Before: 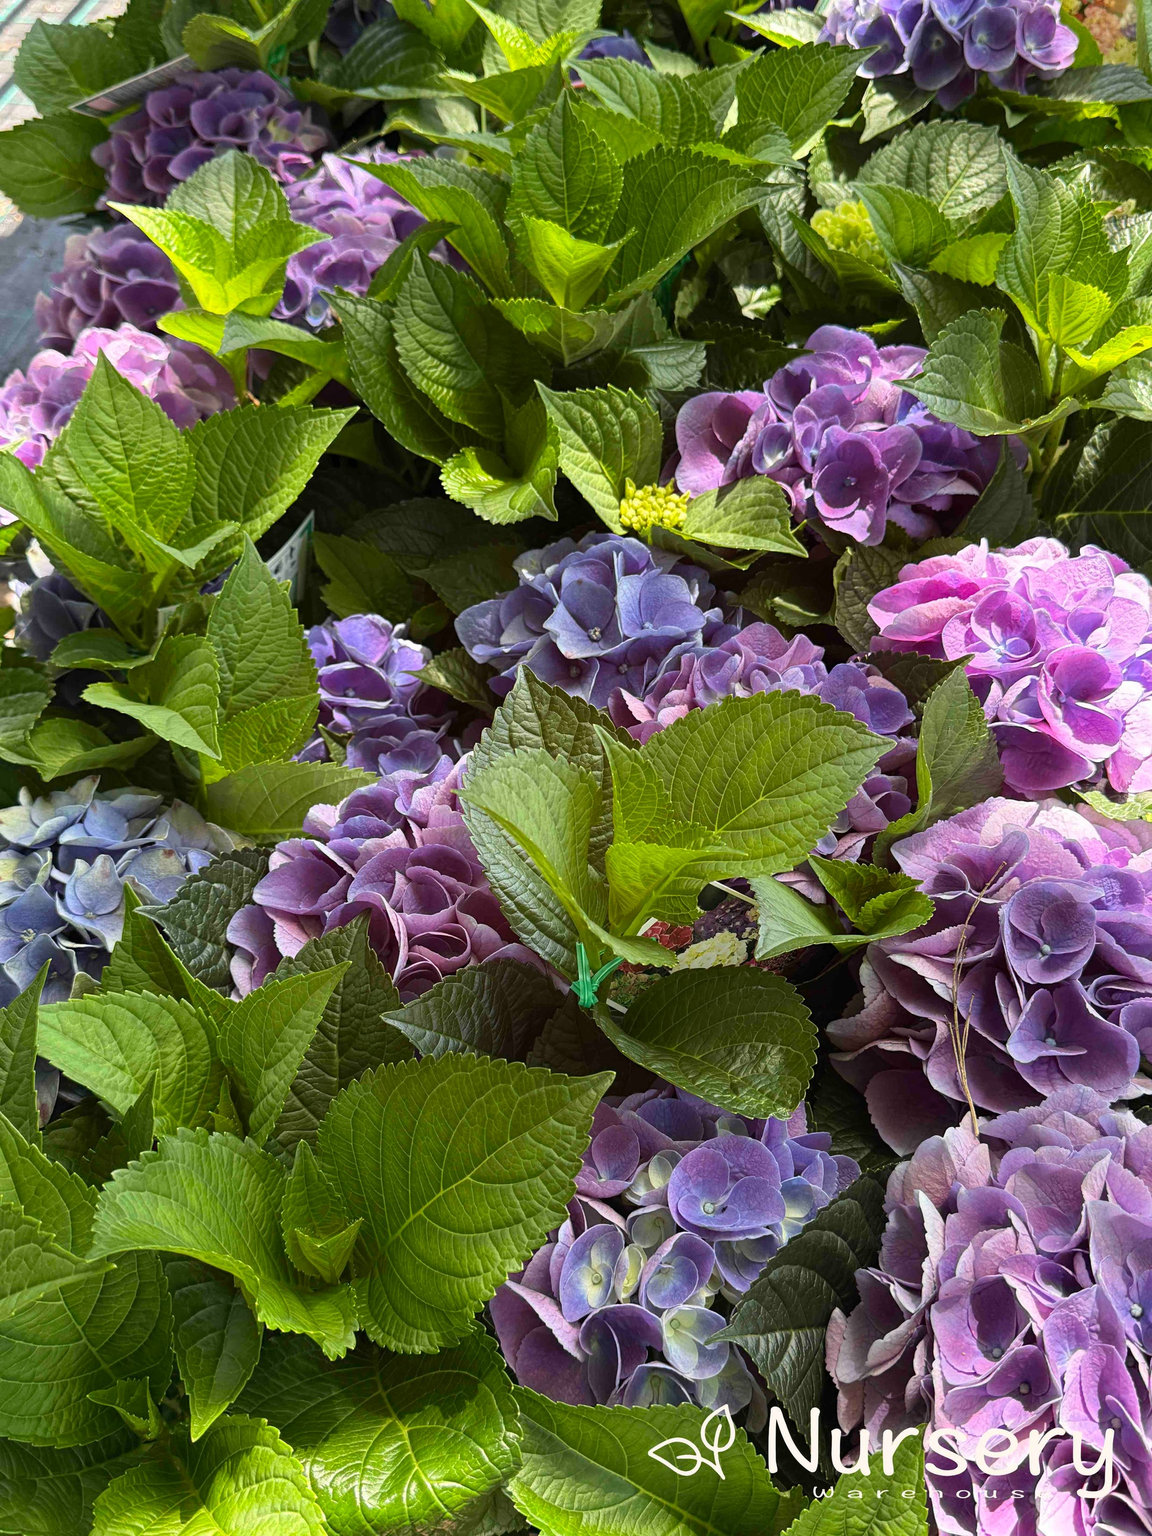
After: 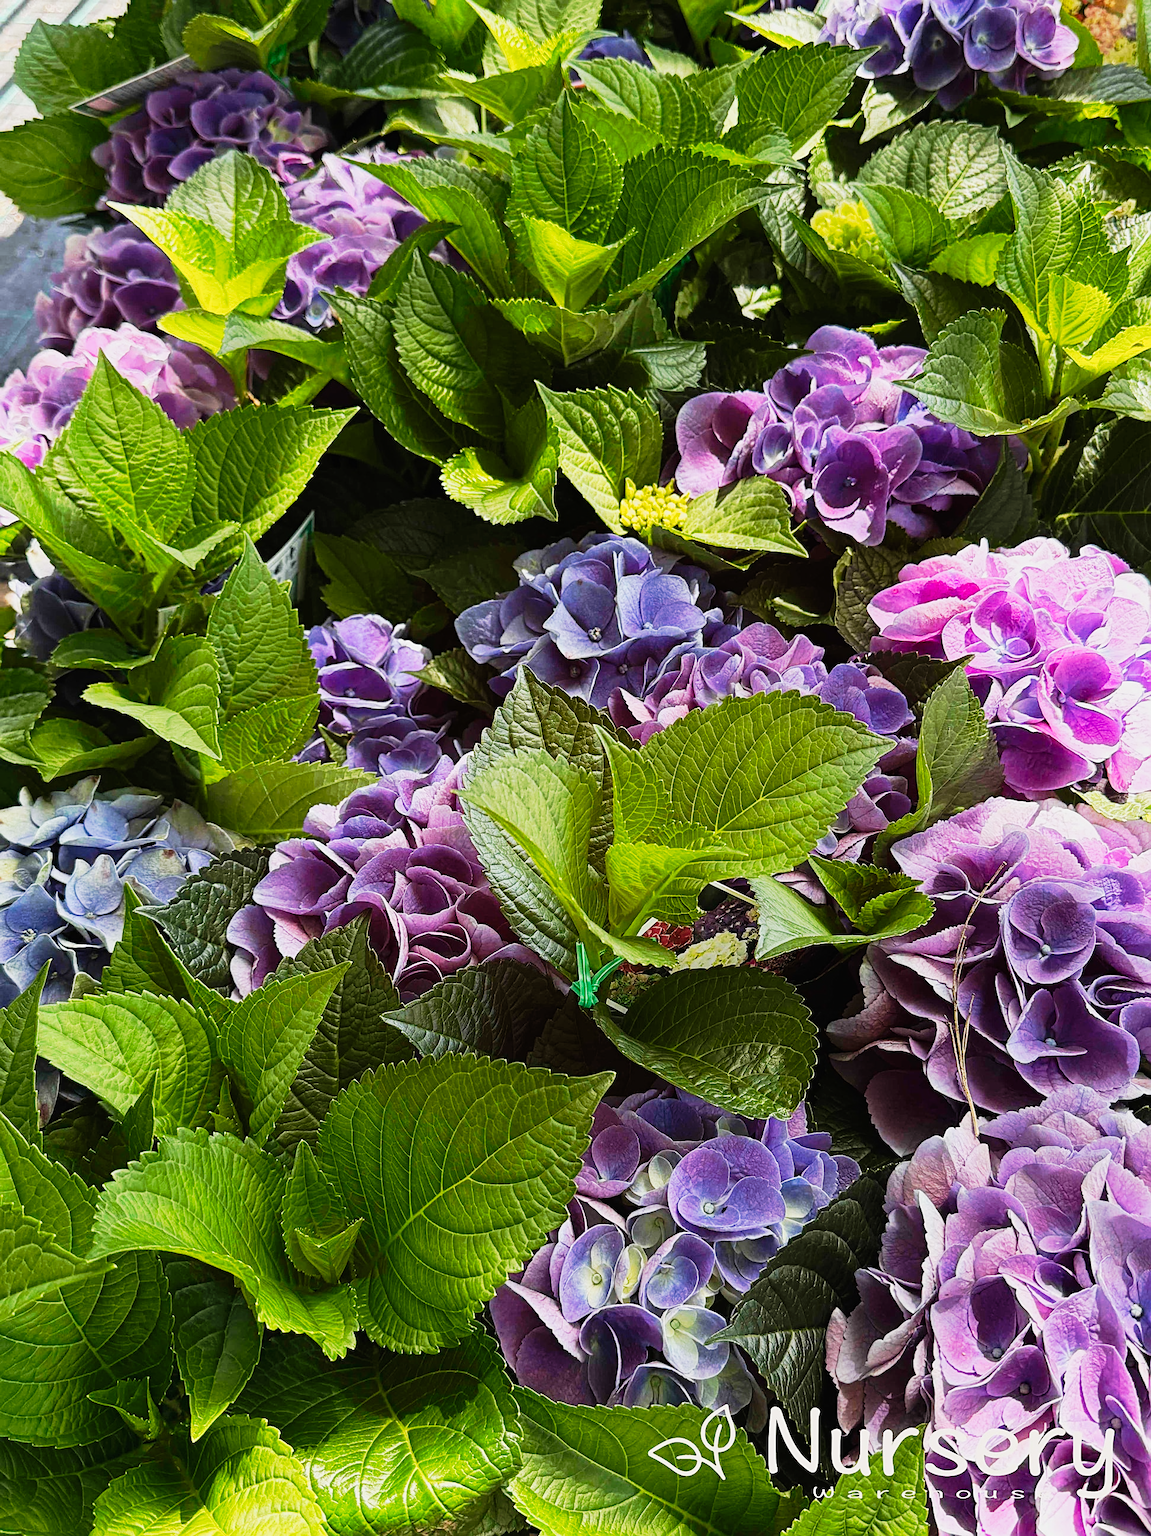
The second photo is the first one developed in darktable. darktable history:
sharpen: on, module defaults
tone curve: curves: ch0 [(0, 0.008) (0.081, 0.044) (0.177, 0.123) (0.283, 0.253) (0.427, 0.441) (0.495, 0.524) (0.661, 0.756) (0.796, 0.859) (1, 0.951)]; ch1 [(0, 0) (0.161, 0.092) (0.35, 0.33) (0.392, 0.392) (0.427, 0.426) (0.479, 0.472) (0.505, 0.5) (0.521, 0.519) (0.567, 0.556) (0.583, 0.588) (0.625, 0.627) (0.678, 0.733) (1, 1)]; ch2 [(0, 0) (0.346, 0.362) (0.404, 0.427) (0.502, 0.499) (0.523, 0.522) (0.544, 0.561) (0.58, 0.59) (0.629, 0.642) (0.717, 0.678) (1, 1)], preserve colors none
